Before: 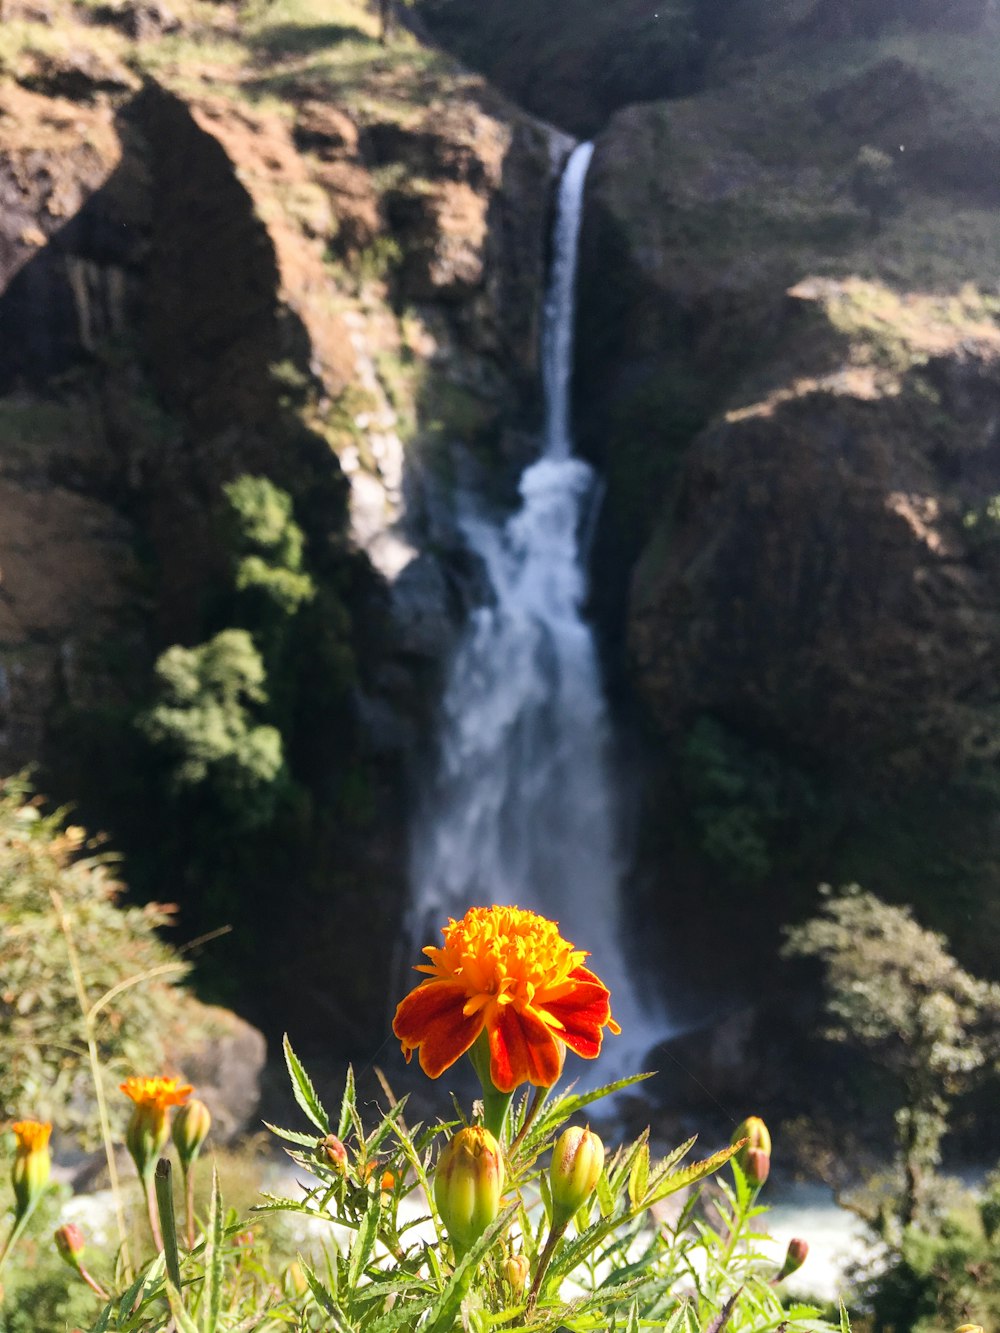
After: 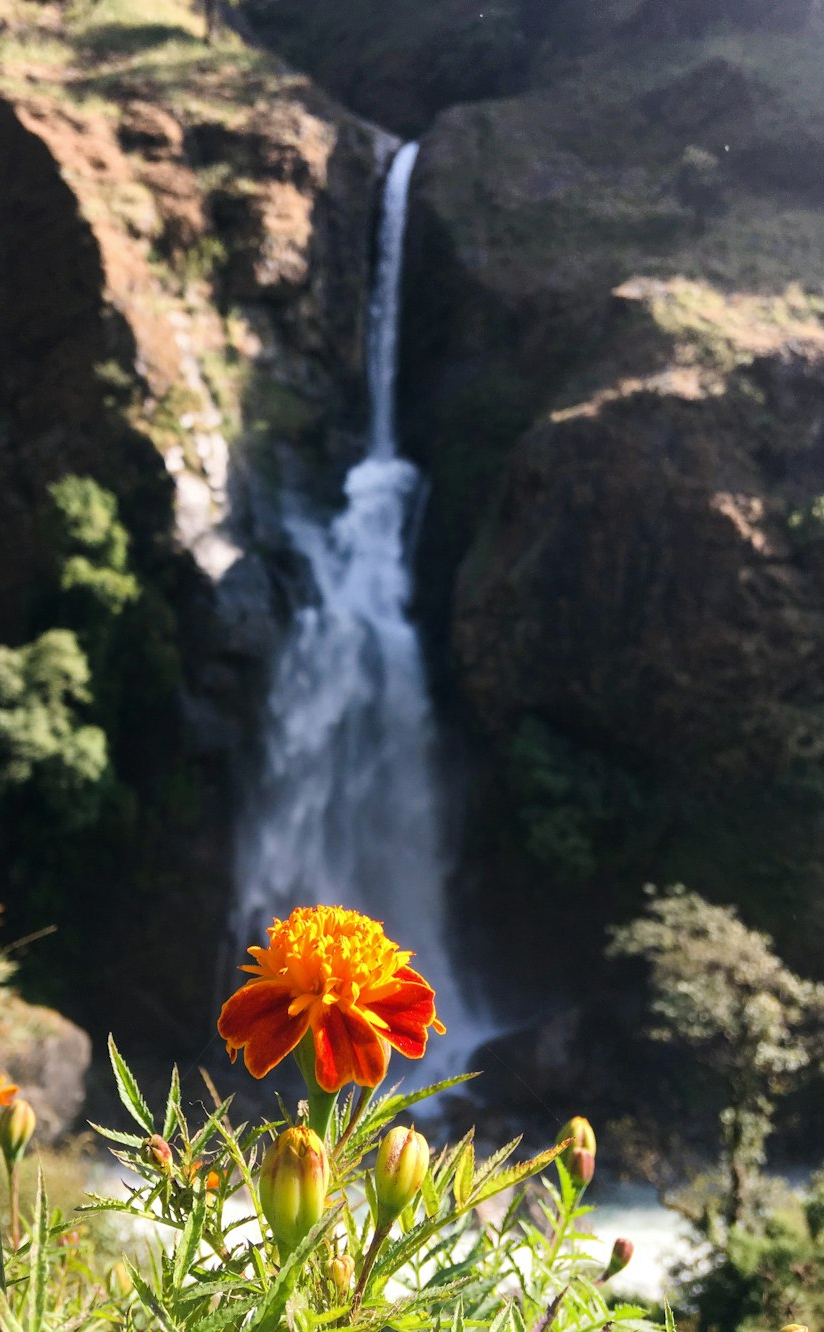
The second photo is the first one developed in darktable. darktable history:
crop: left 17.504%, bottom 0.017%
levels: levels [0, 0.51, 1]
